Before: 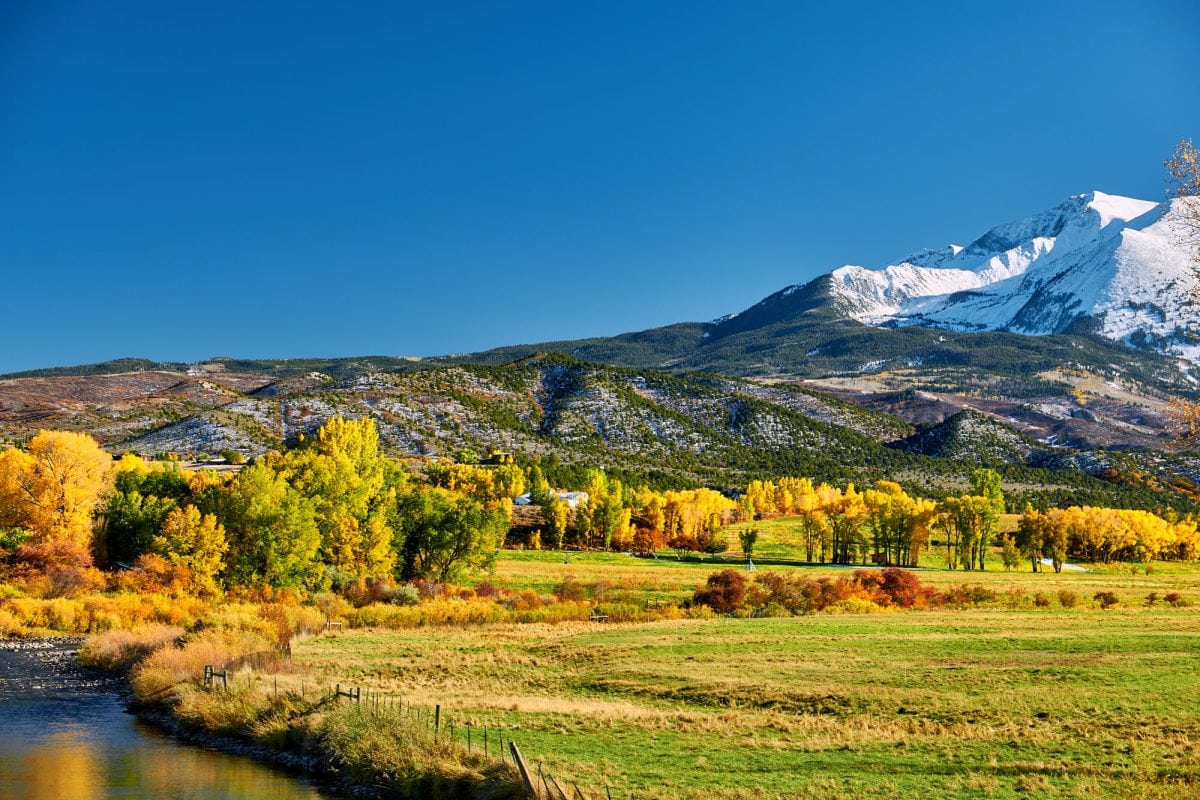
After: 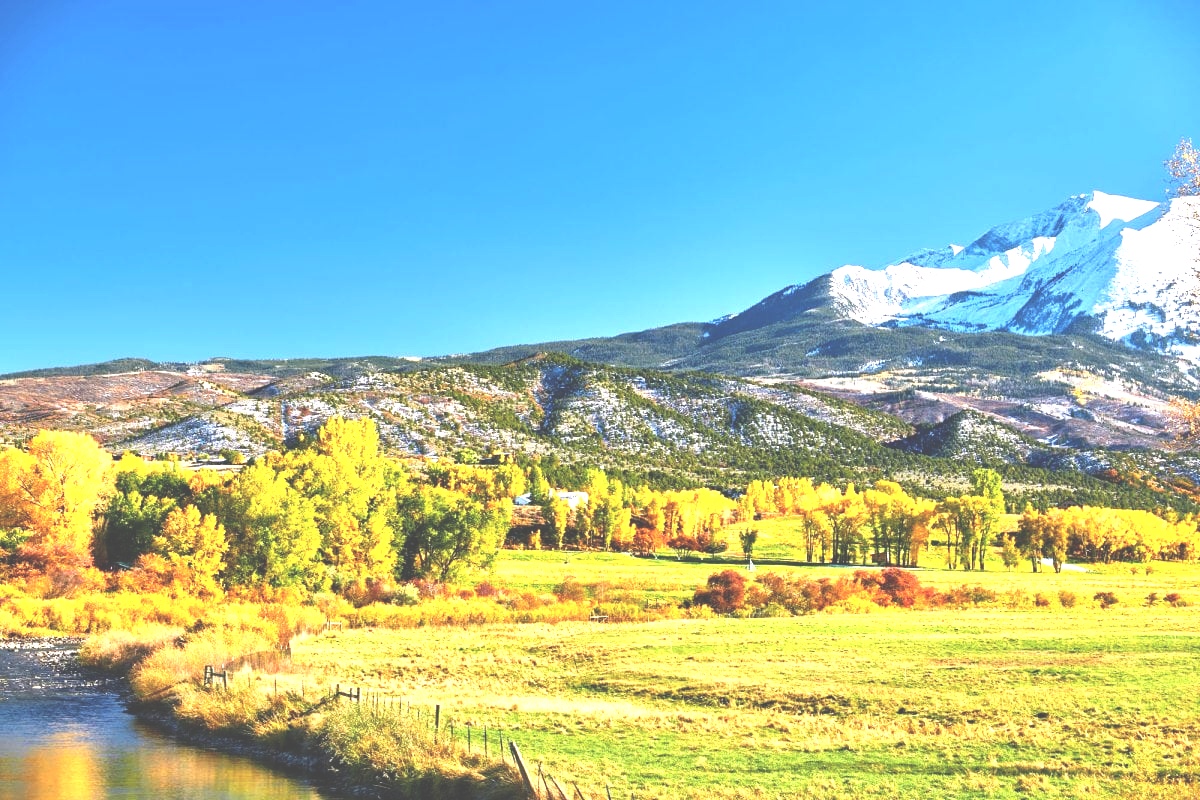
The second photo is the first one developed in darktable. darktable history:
white balance: red 1.004, blue 1.024
exposure: black level correction -0.023, exposure 1.397 EV, compensate highlight preservation false
